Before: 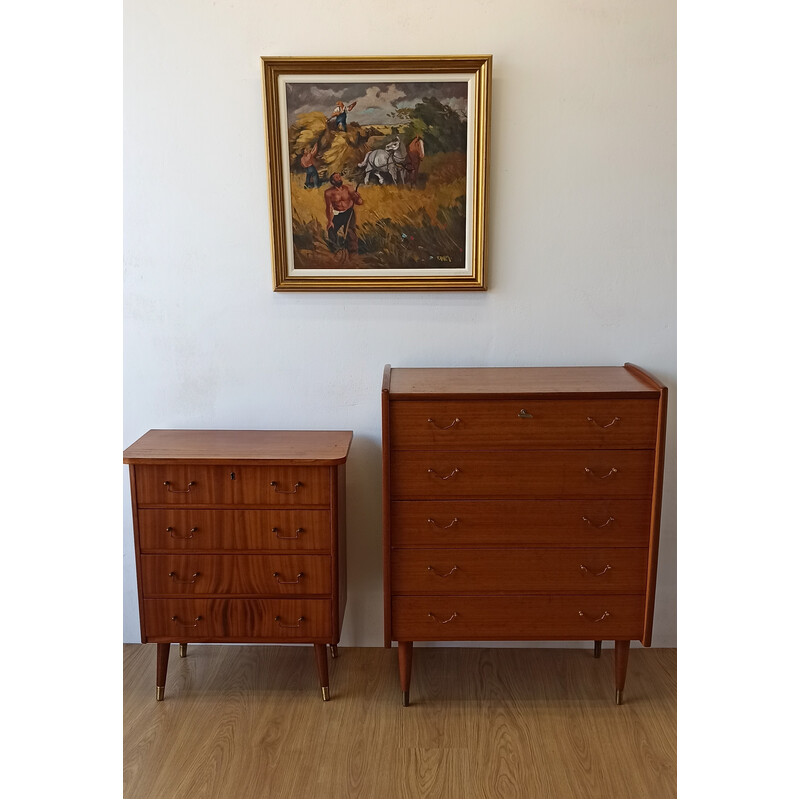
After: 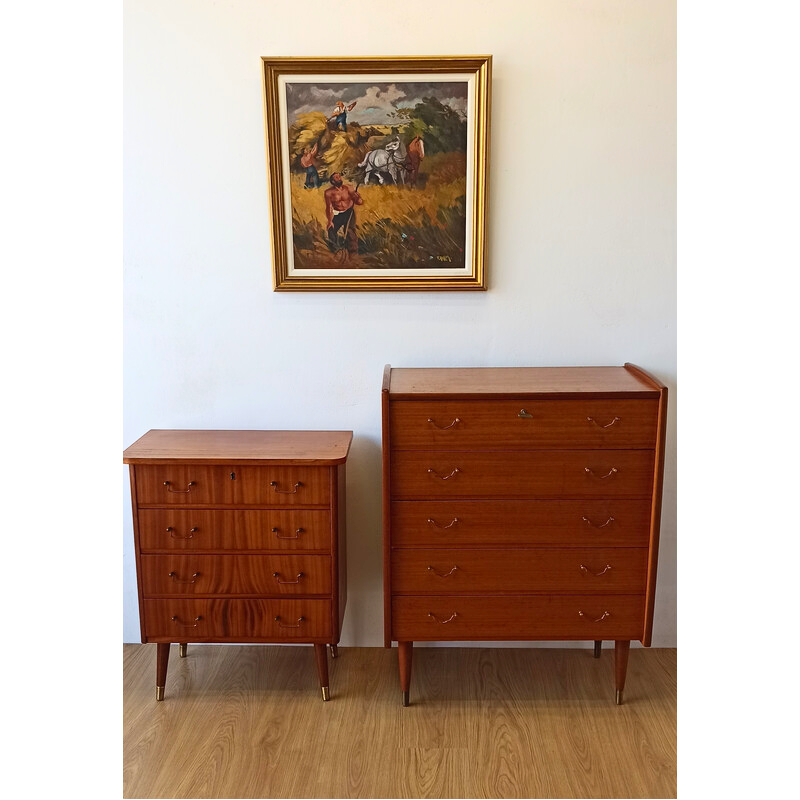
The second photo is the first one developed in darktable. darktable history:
contrast brightness saturation: contrast 0.201, brightness 0.168, saturation 0.219
